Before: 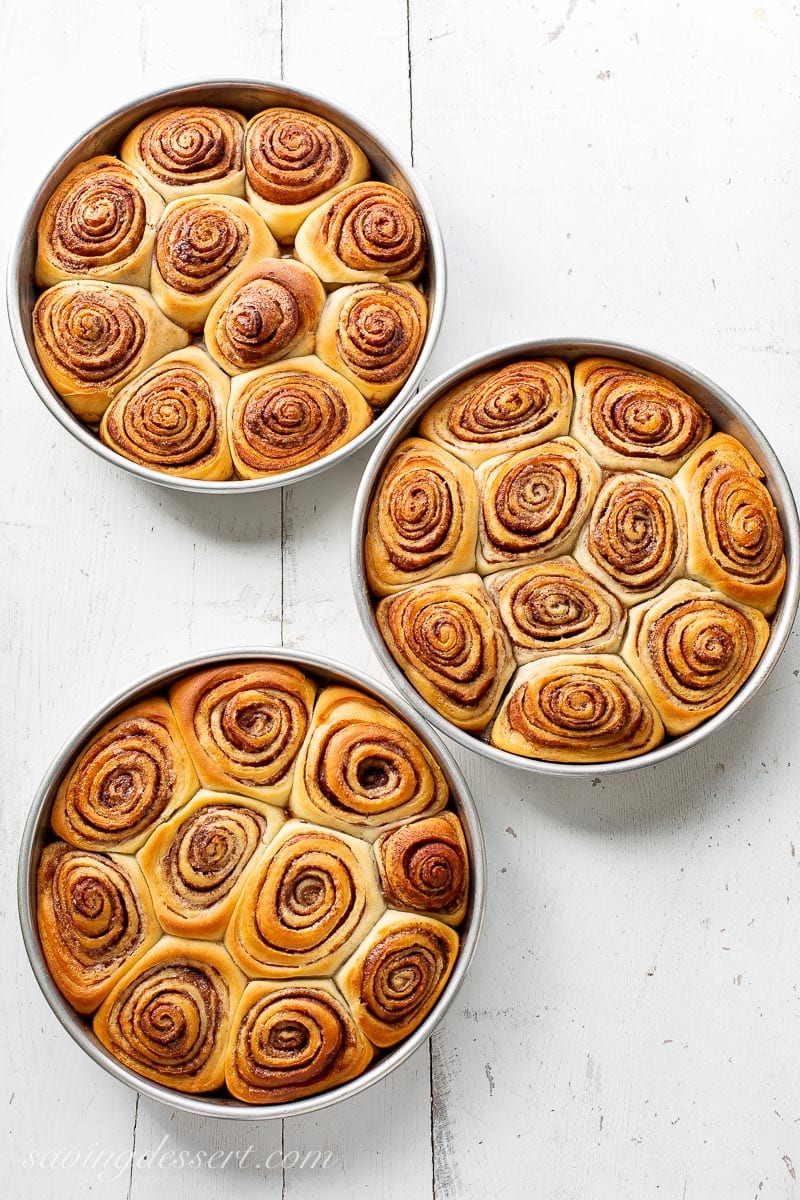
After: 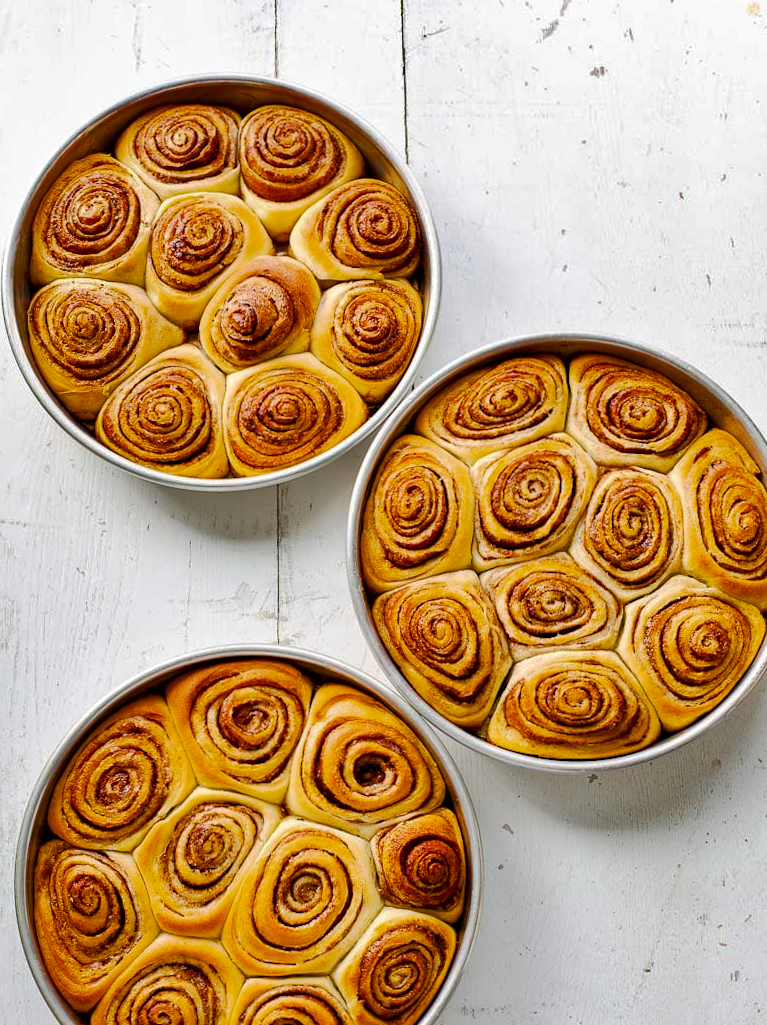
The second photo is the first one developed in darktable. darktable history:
tone curve: curves: ch0 [(0, 0) (0.003, 0.003) (0.011, 0.011) (0.025, 0.025) (0.044, 0.044) (0.069, 0.068) (0.1, 0.098) (0.136, 0.134) (0.177, 0.175) (0.224, 0.221) (0.277, 0.273) (0.335, 0.33) (0.399, 0.393) (0.468, 0.461) (0.543, 0.534) (0.623, 0.614) (0.709, 0.69) (0.801, 0.752) (0.898, 0.835) (1, 1)], preserve colors none
shadows and highlights: low approximation 0.01, soften with gaussian
color balance rgb: linear chroma grading › shadows 9.292%, linear chroma grading › highlights 11.01%, linear chroma grading › global chroma 14.831%, linear chroma grading › mid-tones 14.701%, perceptual saturation grading › global saturation 20%, perceptual saturation grading › highlights -24.993%, perceptual saturation grading › shadows 49.987%, global vibrance 15.186%
crop and rotate: angle 0.194°, left 0.359%, right 3.251%, bottom 14.134%
